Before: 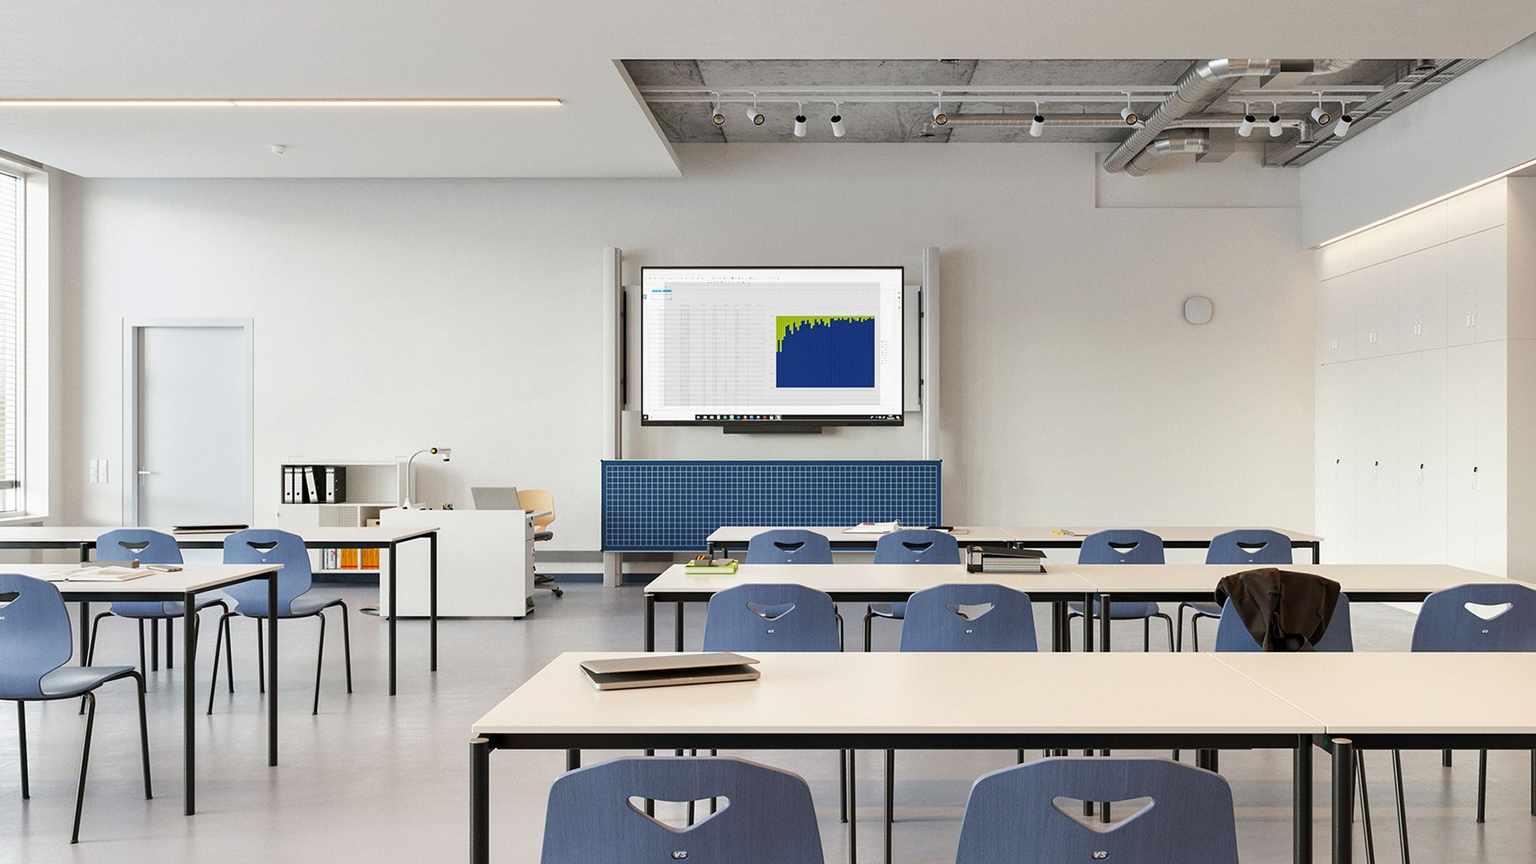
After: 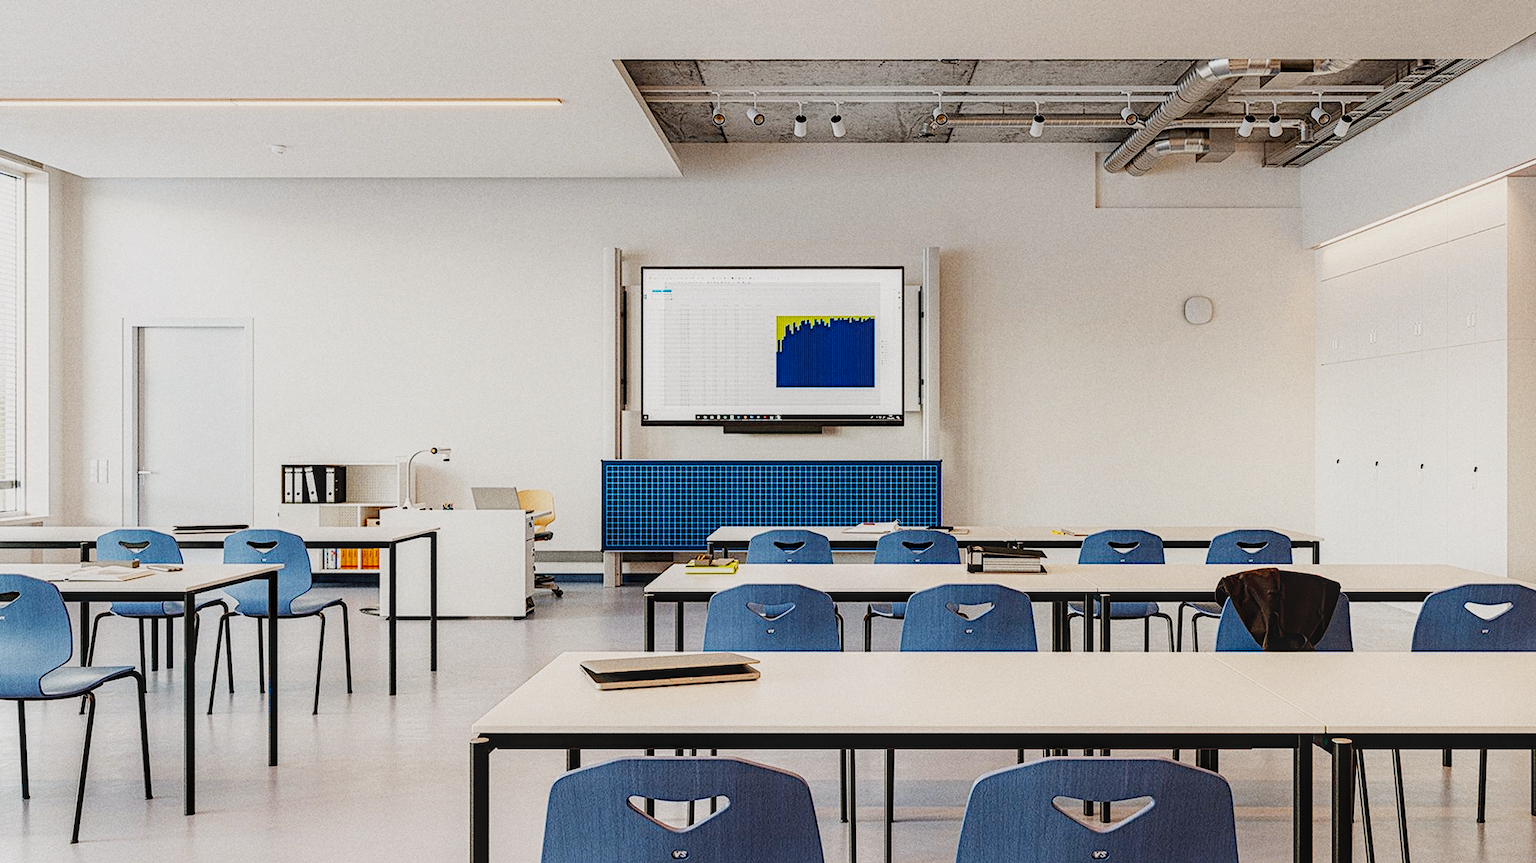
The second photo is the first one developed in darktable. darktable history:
diffuse or sharpen "_builtin_sharpen demosaicing | AA filter": edge sensitivity 1, 1st order anisotropy 100%, 2nd order anisotropy 100%, 3rd order anisotropy 100%, 4th order anisotropy 100%, 1st order speed -25%, 2nd order speed -25%, 3rd order speed -25%, 4th order speed -25%
diffuse or sharpen "bloom 10%": radius span 32, 1st order speed 50%, 2nd order speed 50%, 3rd order speed 50%, 4th order speed 50% | blend: blend mode normal, opacity 10%; mask: uniform (no mask)
grain "film": coarseness 0.09 ISO
color balance rgb: shadows lift › chroma 2%, shadows lift › hue 50°, power › hue 60°, highlights gain › chroma 1%, highlights gain › hue 60°, global offset › luminance 0.25%, global vibrance 30%
sigmoid: contrast 1.8, skew -0.2, preserve hue 0%, red attenuation 0.1, red rotation 0.035, green attenuation 0.1, green rotation -0.017, blue attenuation 0.15, blue rotation -0.052, base primaries Rec2020
color equalizer: saturation › orange 1.04, saturation › green 0.92, saturation › blue 1.05, hue › red 2.4, hue › yellow -4.8, hue › green 2.4, brightness › red 0.927, brightness › orange 1.04, brightness › yellow 1.04, brightness › green 0.9, brightness › cyan 0.953, brightness › blue 0.92, brightness › lavender 0.98, brightness › magenta 0.98 | blend: blend mode normal, opacity 100%; mask: uniform (no mask)
rgb primaries: red hue 0.035, red purity 1.1, green hue 0.017, blue hue -0.087, blue purity 1.1
local contrast: on, module defaults
contrast equalizer: y [[0.5, 0.486, 0.447, 0.446, 0.489, 0.5], [0.5 ×6], [0.5 ×6], [0 ×6], [0 ×6]]
